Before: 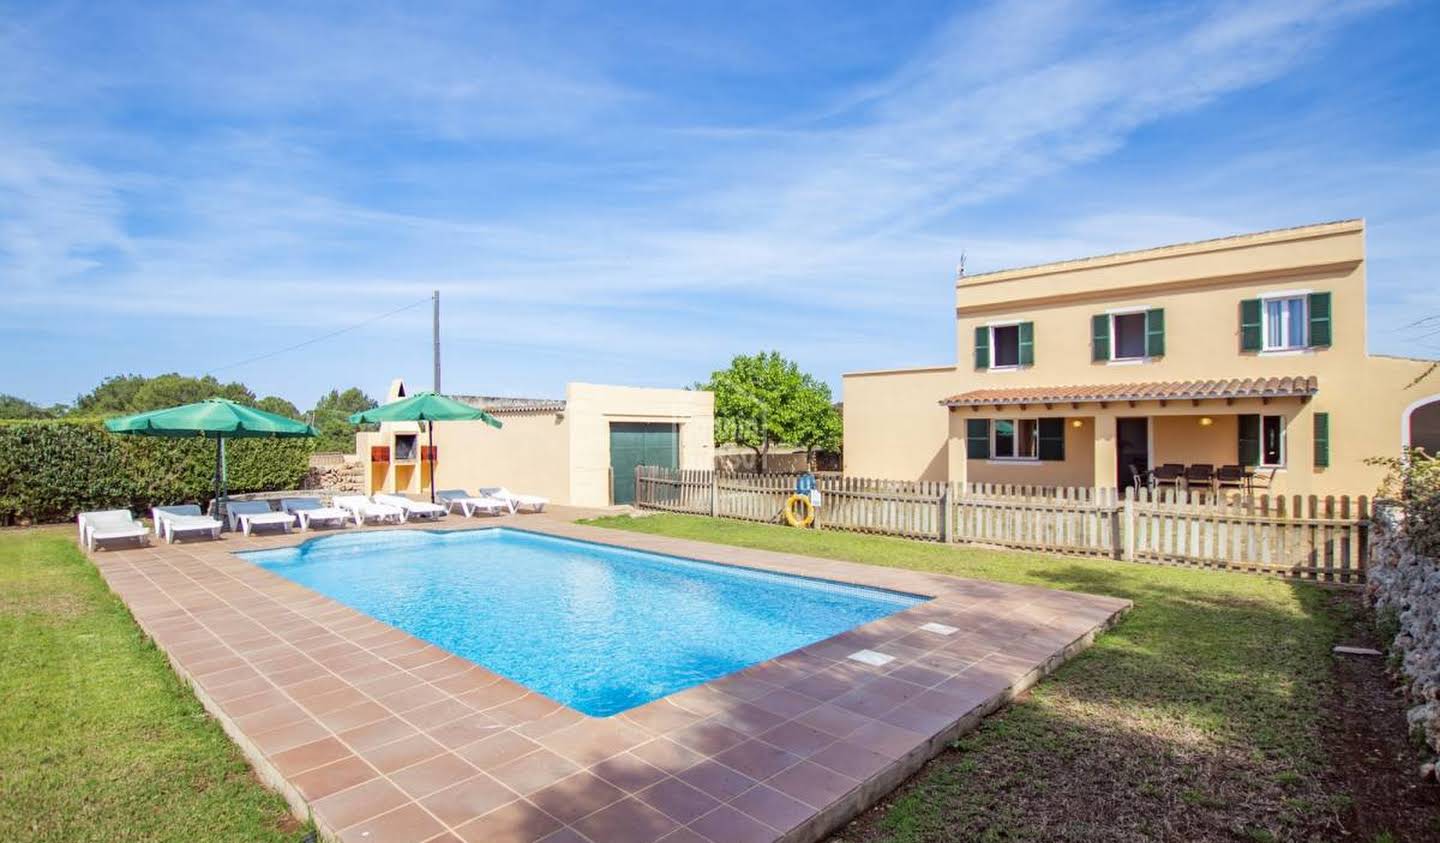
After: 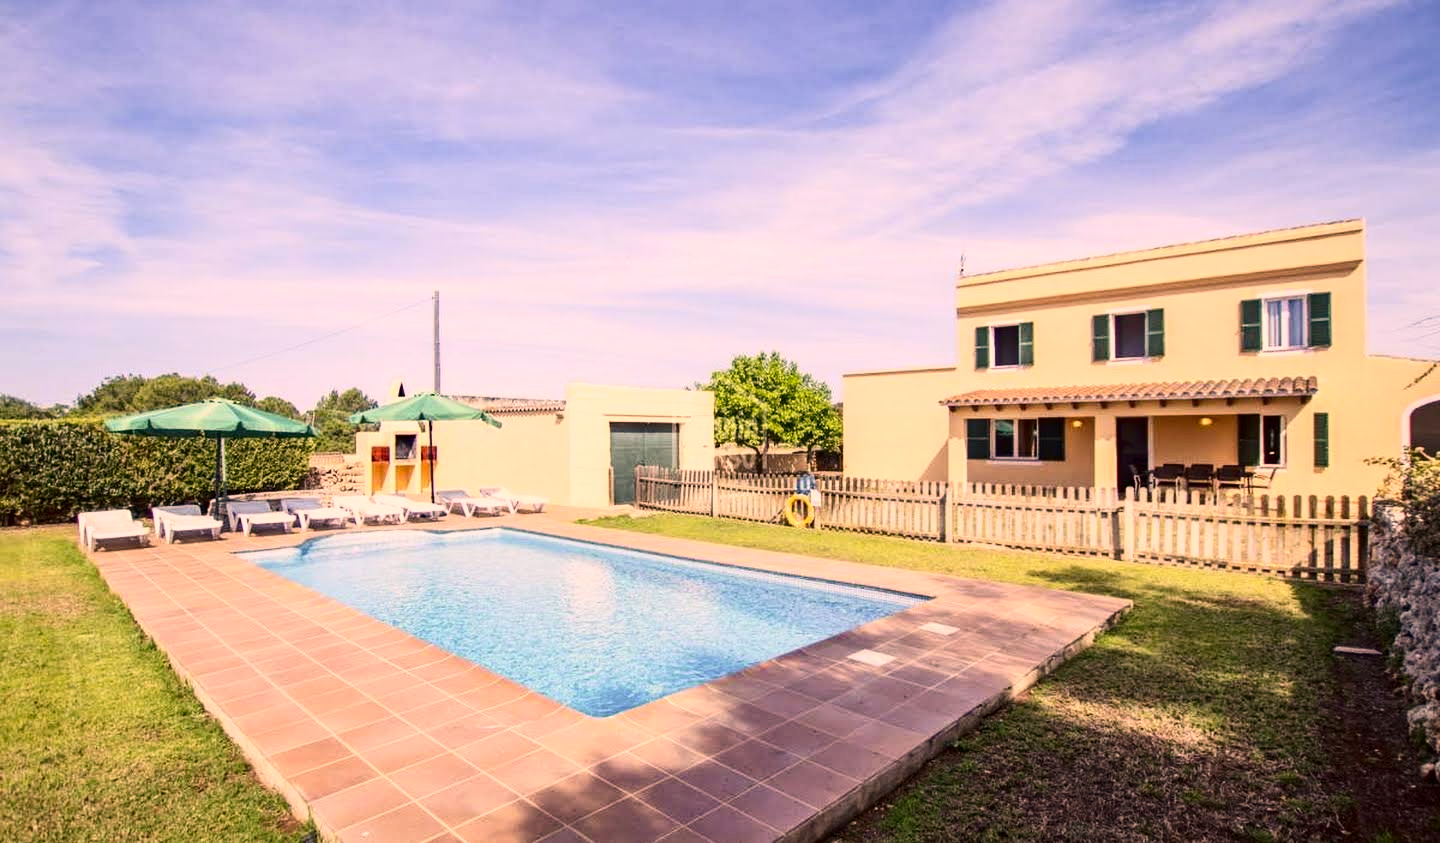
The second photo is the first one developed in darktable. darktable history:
contrast brightness saturation: contrast 0.273
color correction: highlights a* 17.88, highlights b* 18.82
